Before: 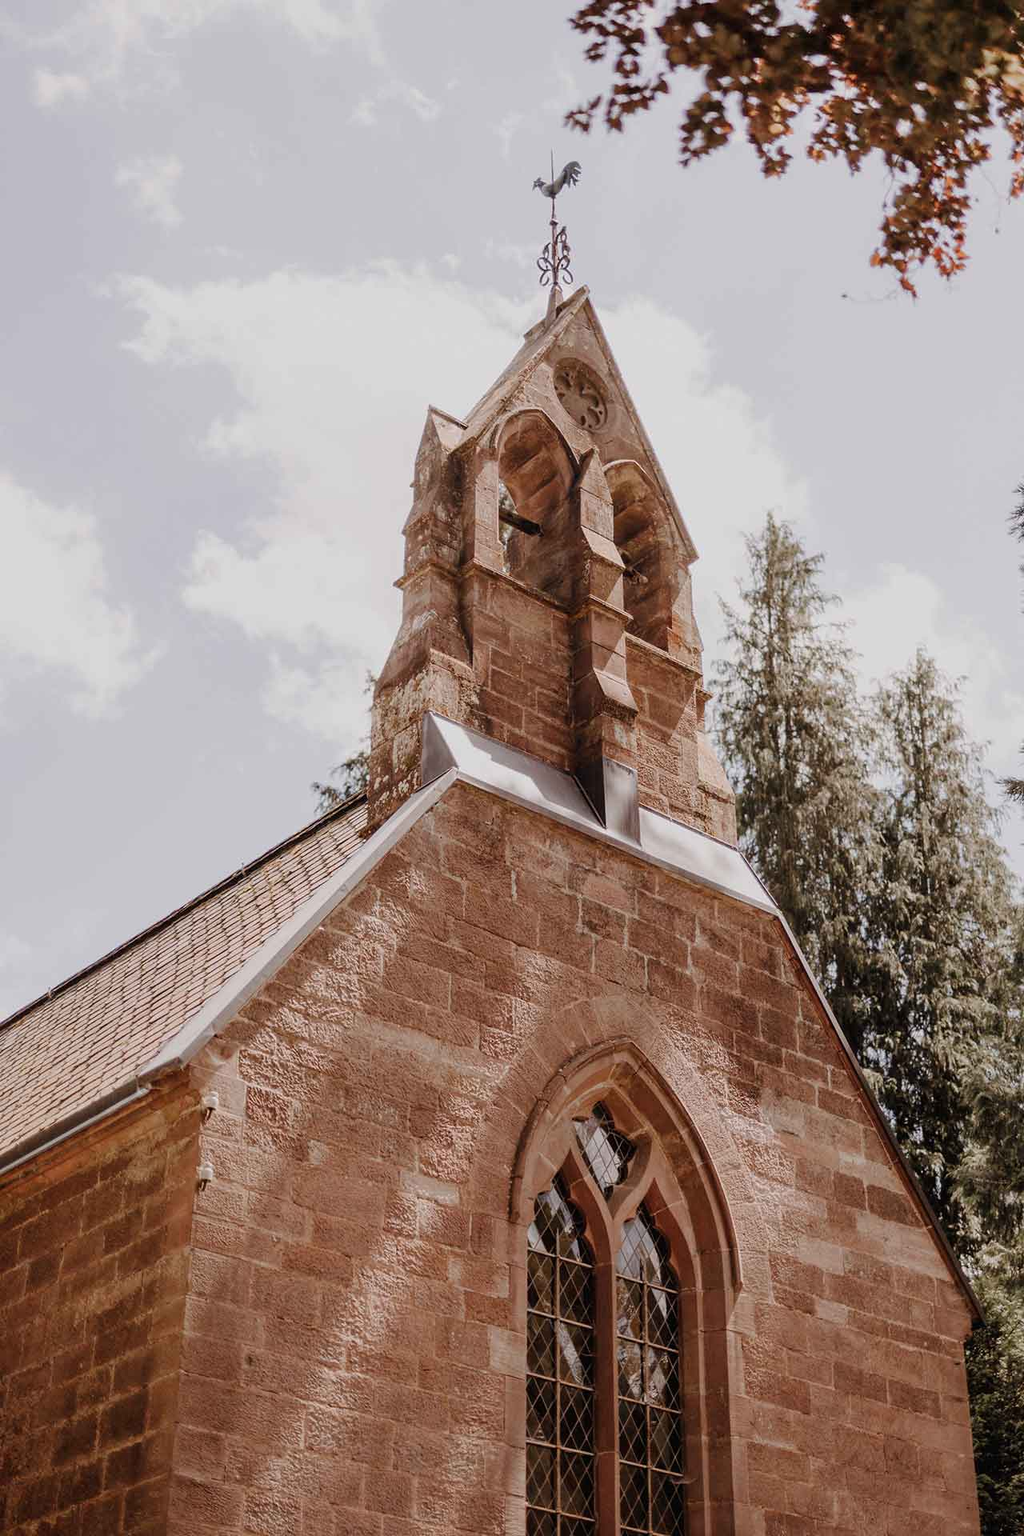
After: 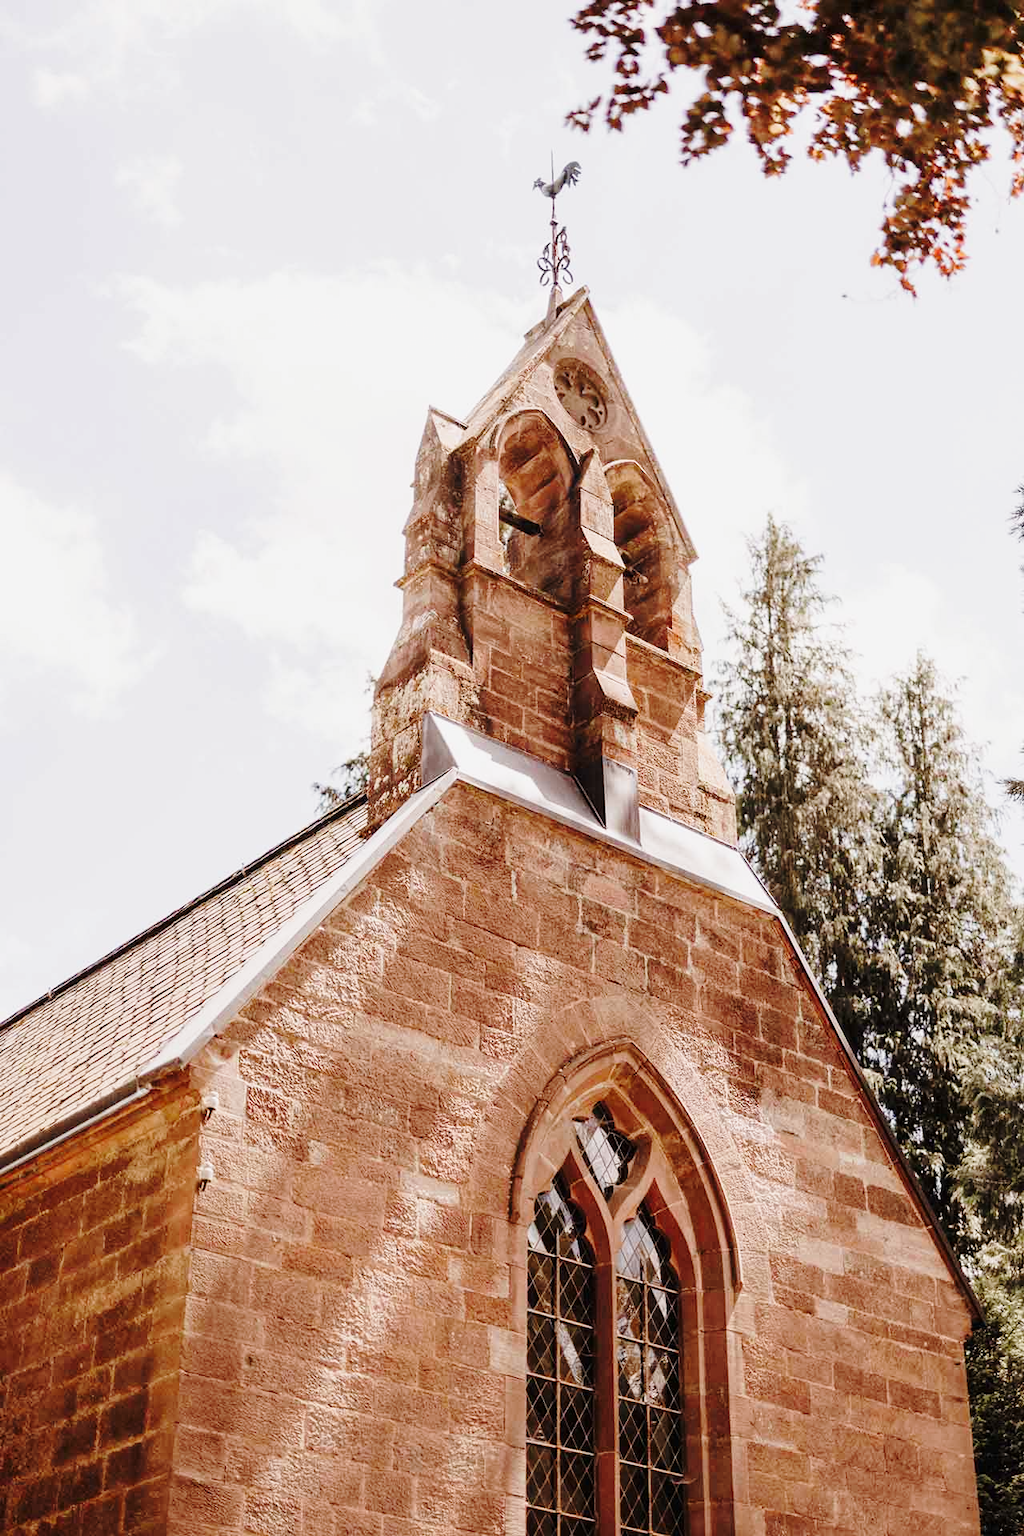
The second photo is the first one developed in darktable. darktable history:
base curve: curves: ch0 [(0, 0) (0.028, 0.03) (0.121, 0.232) (0.46, 0.748) (0.859, 0.968) (1, 1)], preserve colors none
color correction: highlights b* 0.065, saturation 0.984
